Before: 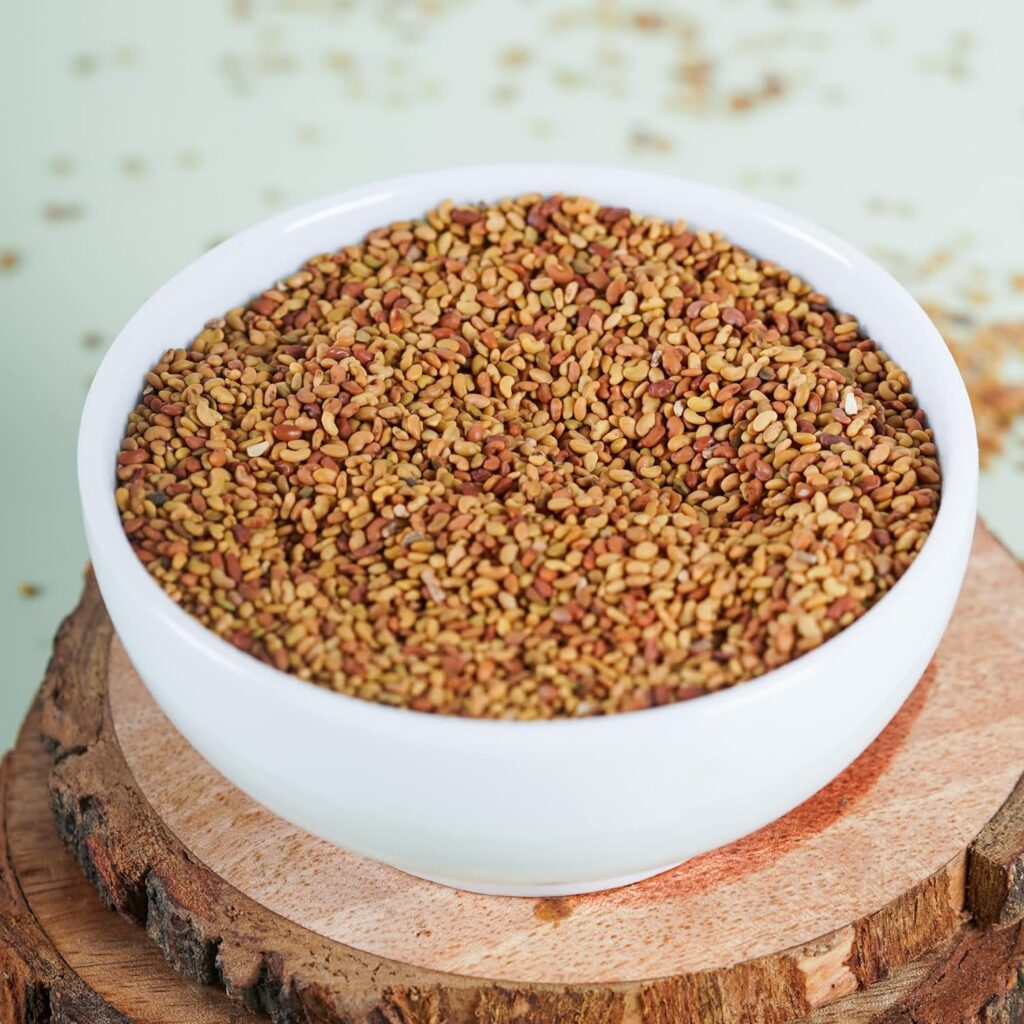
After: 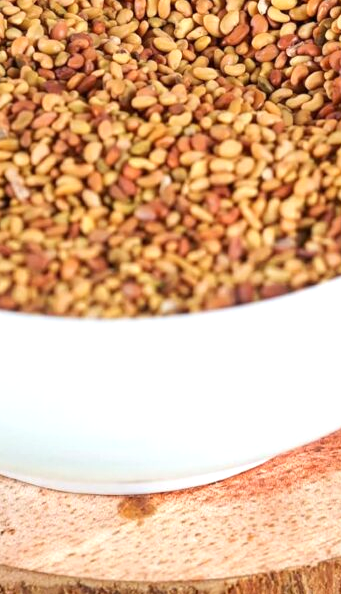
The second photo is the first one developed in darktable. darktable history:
crop: left 40.675%, top 39.288%, right 26.012%, bottom 2.634%
exposure: exposure 0.484 EV, compensate highlight preservation false
